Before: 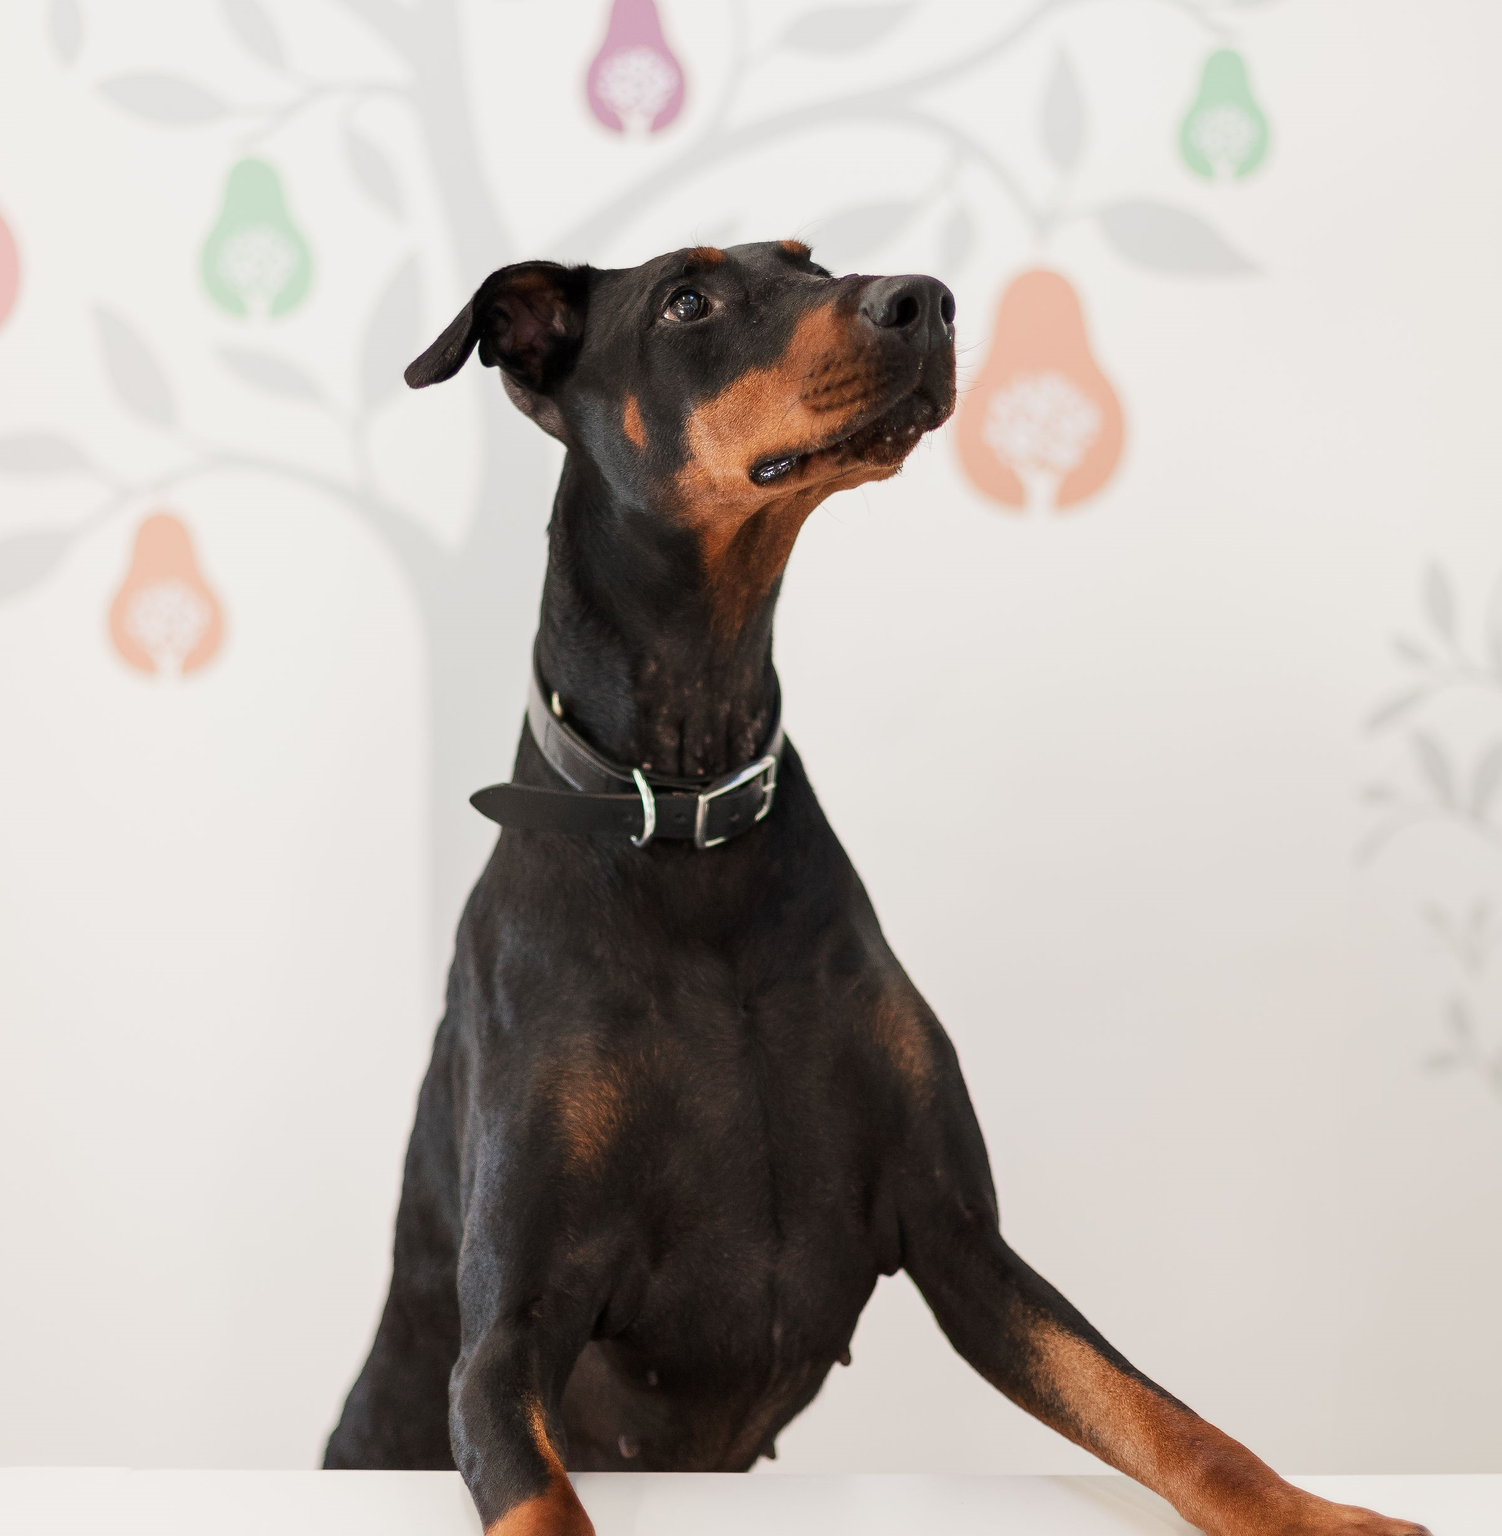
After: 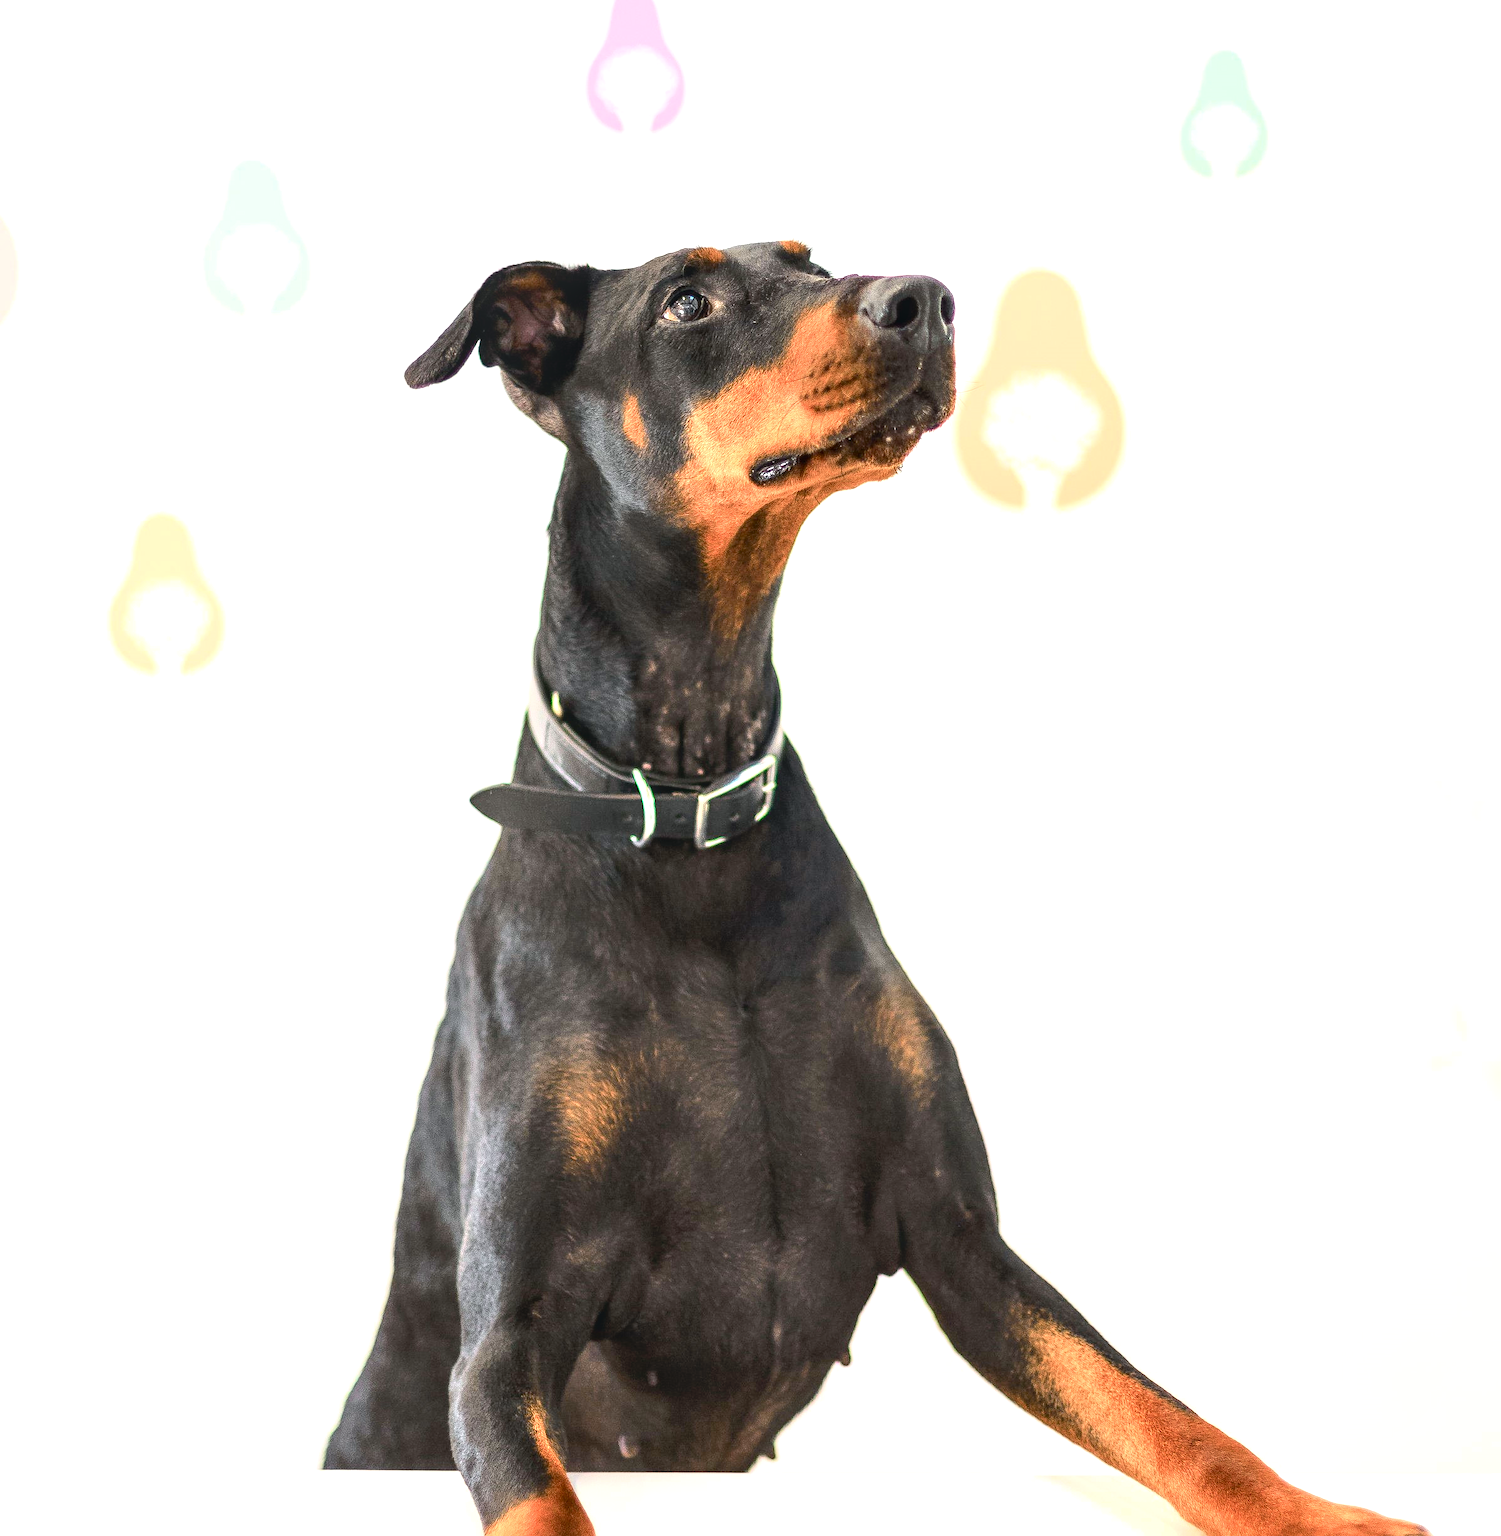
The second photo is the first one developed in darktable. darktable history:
contrast brightness saturation: contrast 0.04, saturation 0.158
local contrast: on, module defaults
exposure: black level correction 0.001, exposure 1.131 EV, compensate highlight preservation false
tone curve: curves: ch0 [(0, 0) (0.035, 0.017) (0.131, 0.108) (0.279, 0.279) (0.476, 0.554) (0.617, 0.693) (0.704, 0.77) (0.801, 0.854) (0.895, 0.927) (1, 0.976)]; ch1 [(0, 0) (0.318, 0.278) (0.444, 0.427) (0.493, 0.488) (0.508, 0.502) (0.534, 0.526) (0.562, 0.555) (0.645, 0.648) (0.746, 0.764) (1, 1)]; ch2 [(0, 0) (0.316, 0.292) (0.381, 0.37) (0.423, 0.448) (0.476, 0.482) (0.502, 0.495) (0.522, 0.518) (0.533, 0.532) (0.593, 0.622) (0.634, 0.663) (0.7, 0.7) (0.861, 0.808) (1, 0.951)], color space Lab, independent channels, preserve colors none
base curve: curves: ch0 [(0, 0) (0.303, 0.277) (1, 1)], preserve colors none
